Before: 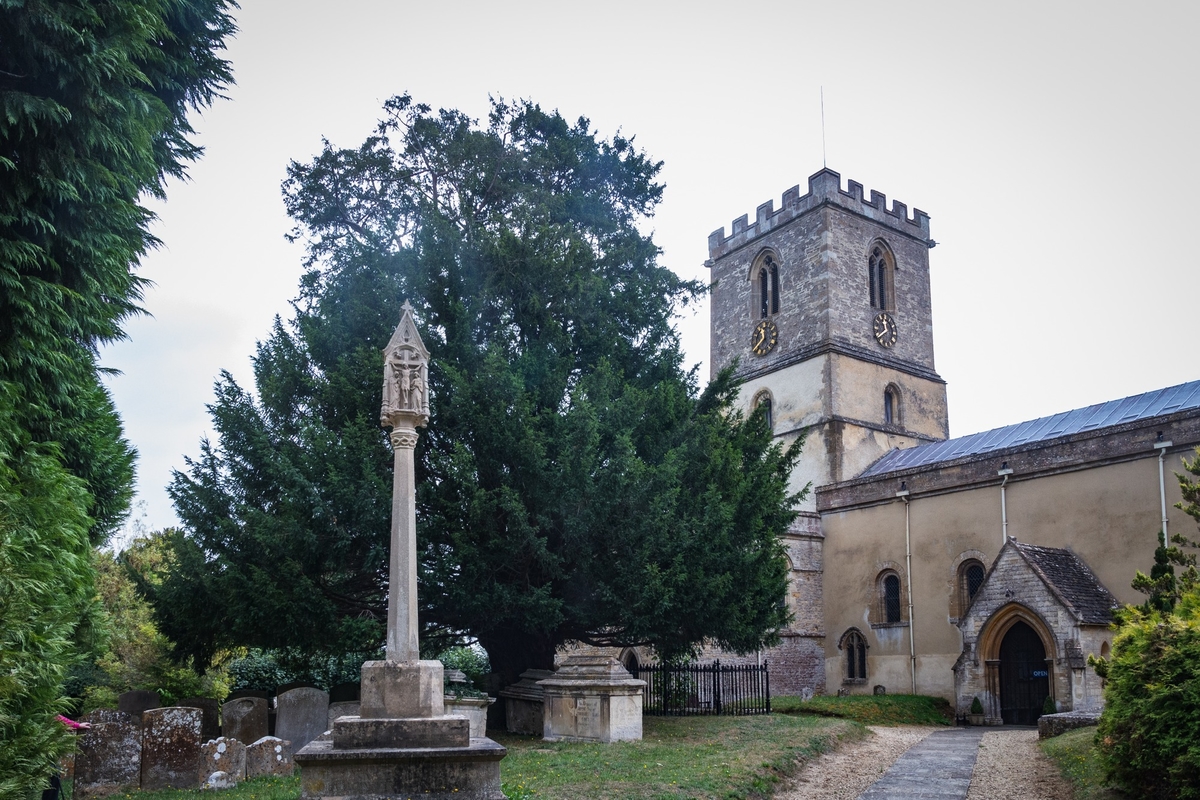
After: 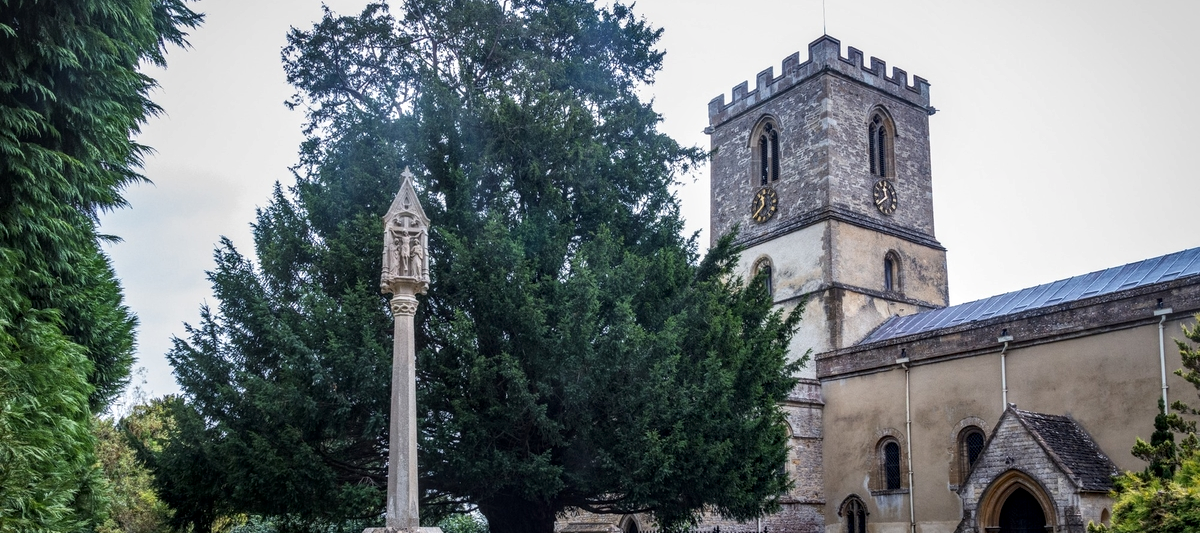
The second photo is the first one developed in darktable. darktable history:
local contrast: highlights 34%, detail 135%
crop: top 16.644%, bottom 16.679%
